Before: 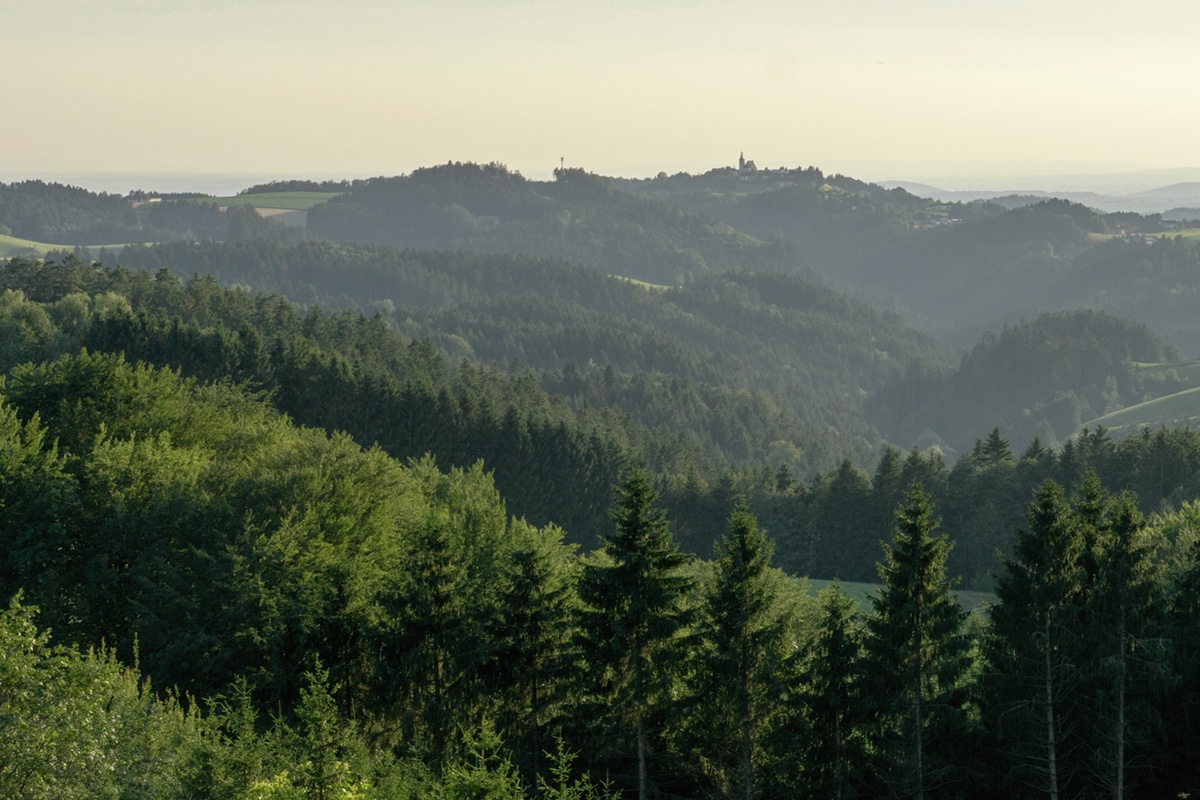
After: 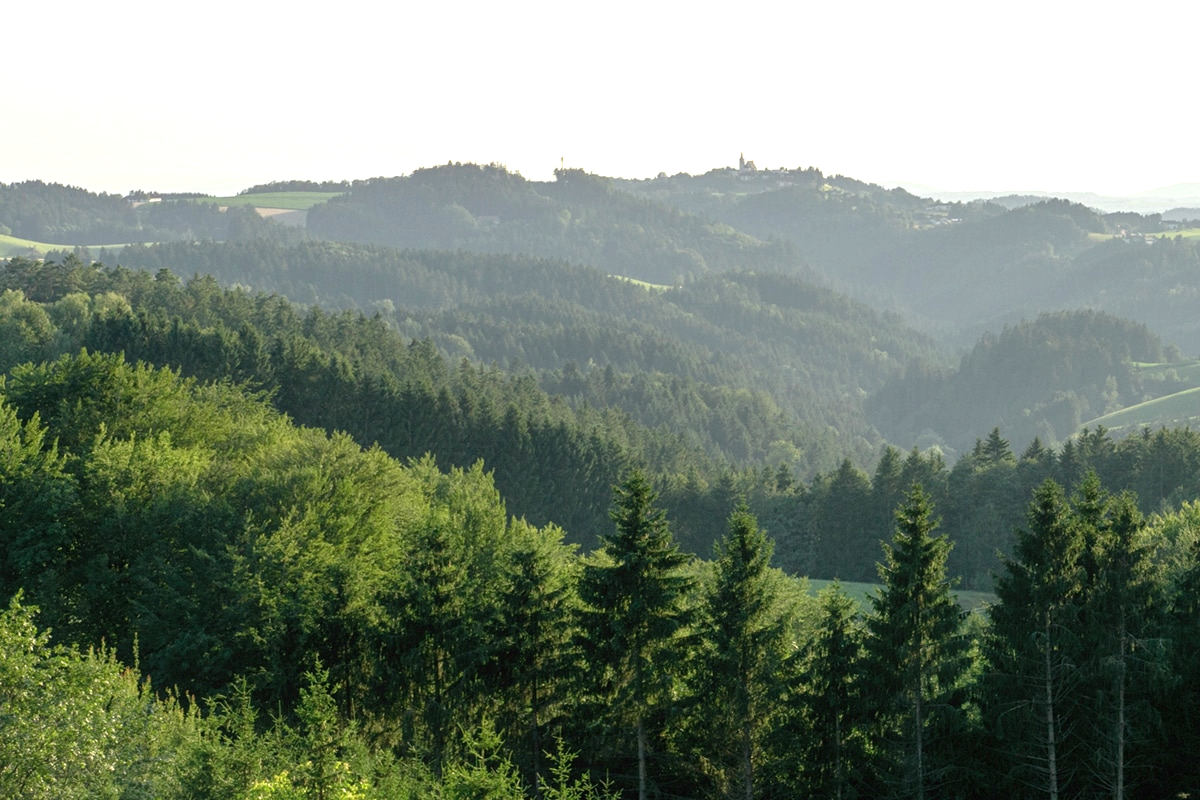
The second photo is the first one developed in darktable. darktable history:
exposure: black level correction 0.001, exposure 0.965 EV, compensate highlight preservation false
contrast equalizer: y [[0.513, 0.565, 0.608, 0.562, 0.512, 0.5], [0.5 ×6], [0.5, 0.5, 0.5, 0.528, 0.598, 0.658], [0 ×6], [0 ×6]], mix -0.291
